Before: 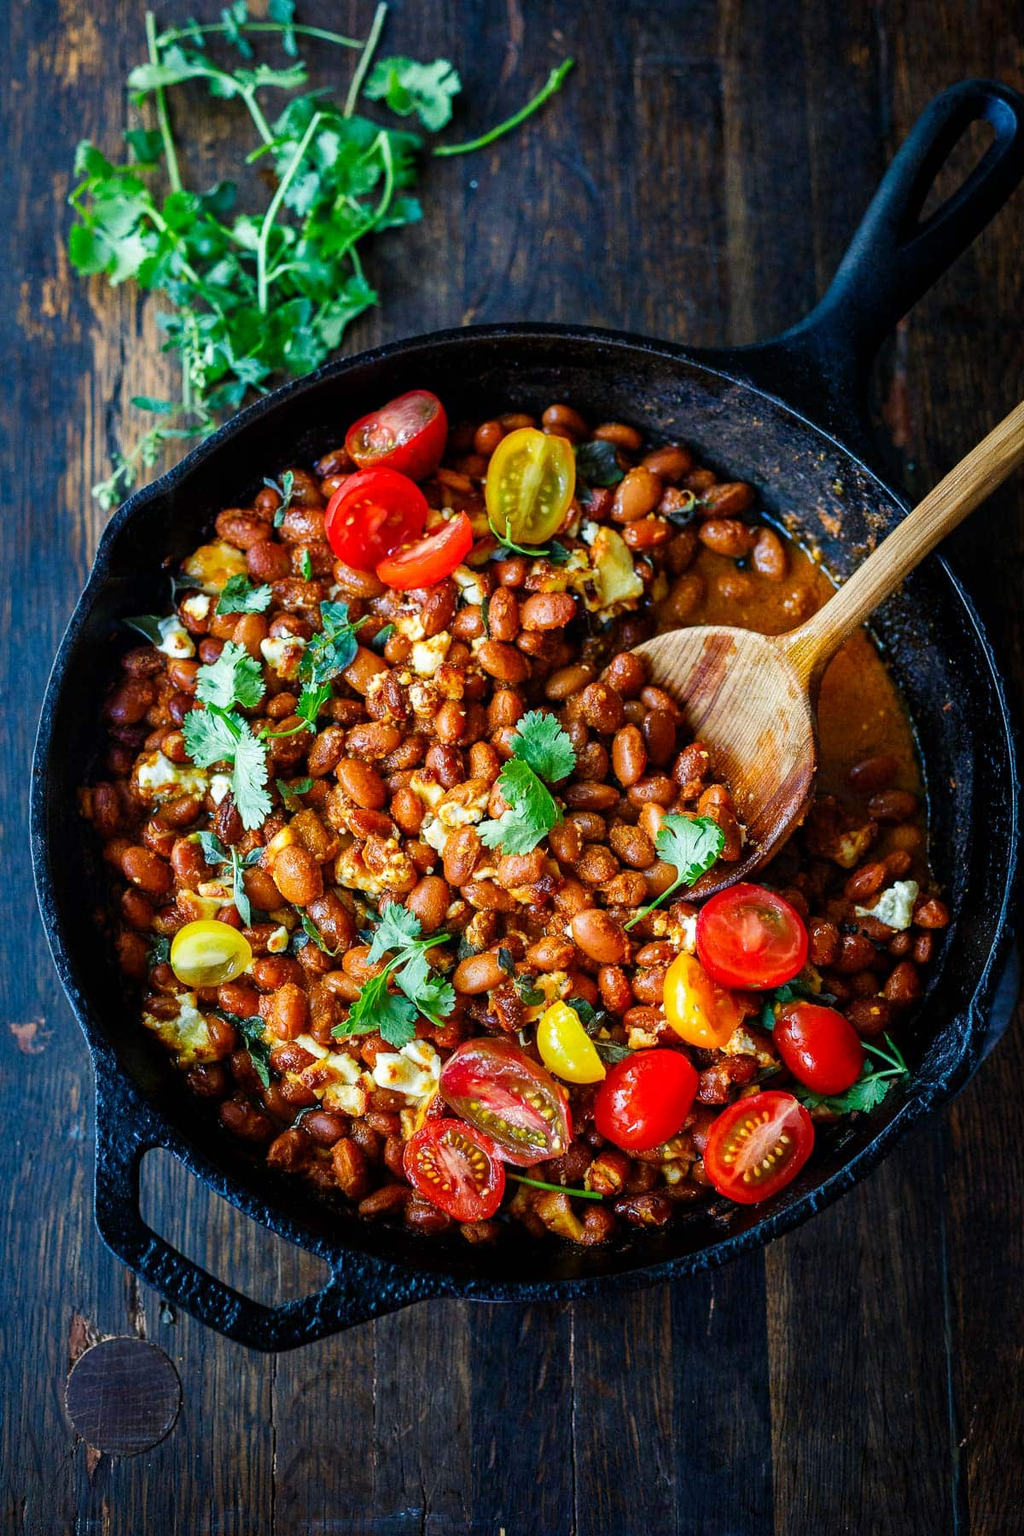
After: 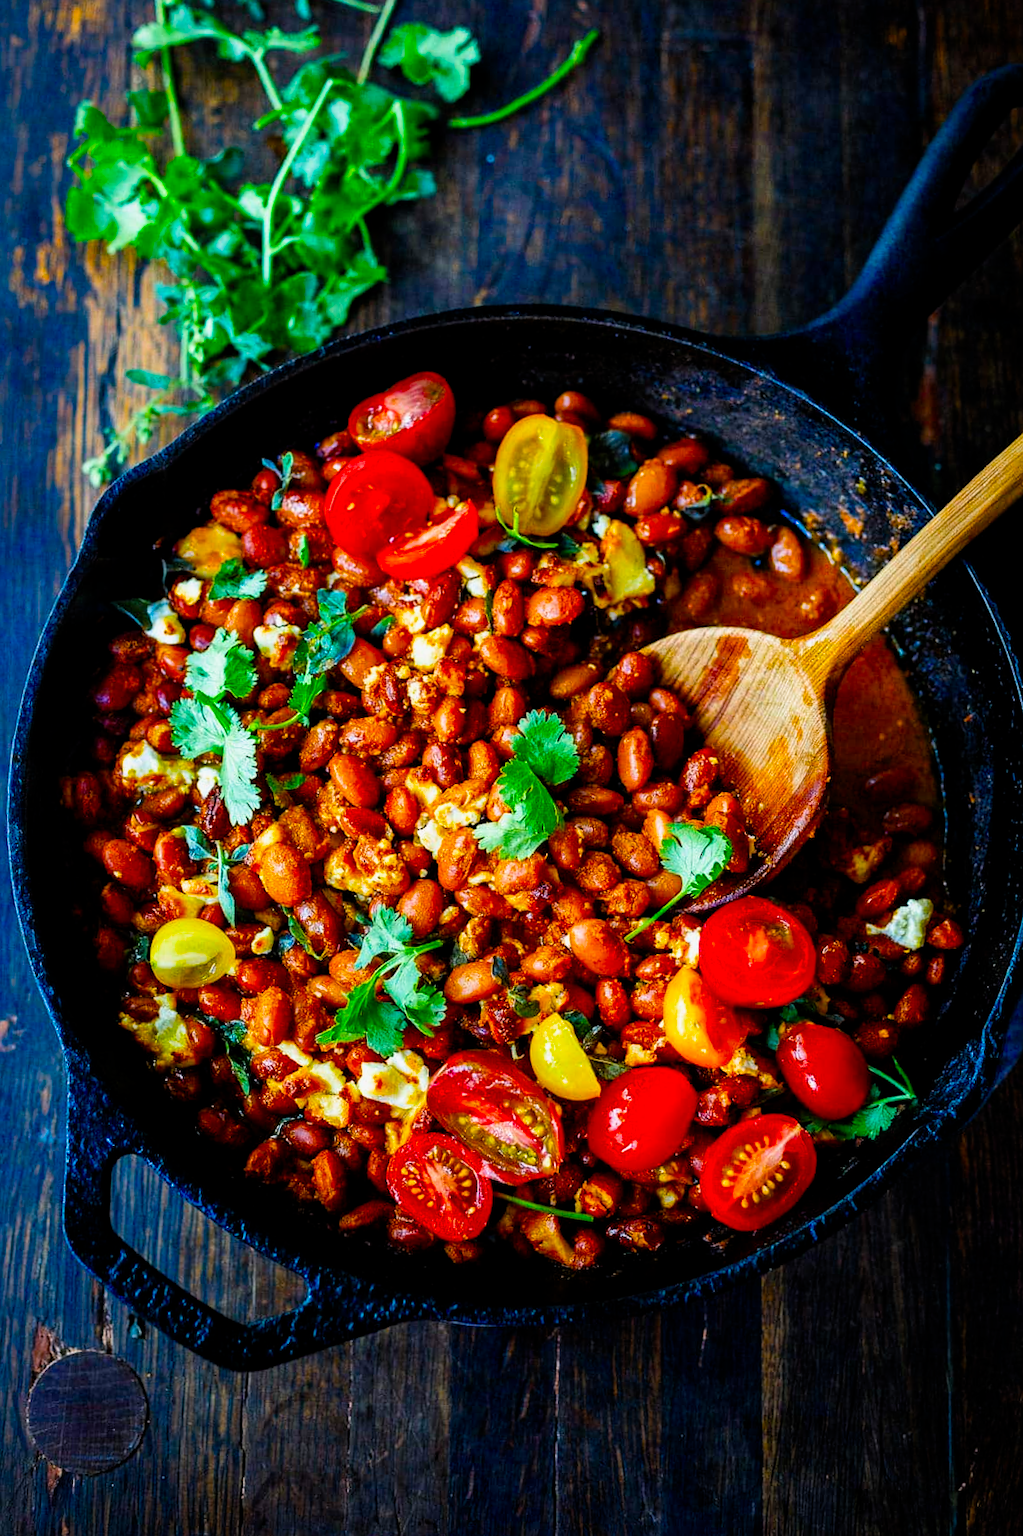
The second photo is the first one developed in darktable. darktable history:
color balance rgb: perceptual saturation grading › global saturation 30%, global vibrance 20%
filmic rgb: black relative exposure -12 EV, white relative exposure 2.8 EV, threshold 3 EV, target black luminance 0%, hardness 8.06, latitude 70.41%, contrast 1.14, highlights saturation mix 10%, shadows ↔ highlights balance -0.388%, color science v4 (2020), iterations of high-quality reconstruction 10, contrast in shadows soft, contrast in highlights soft, enable highlight reconstruction true
crop and rotate: angle -1.69°
